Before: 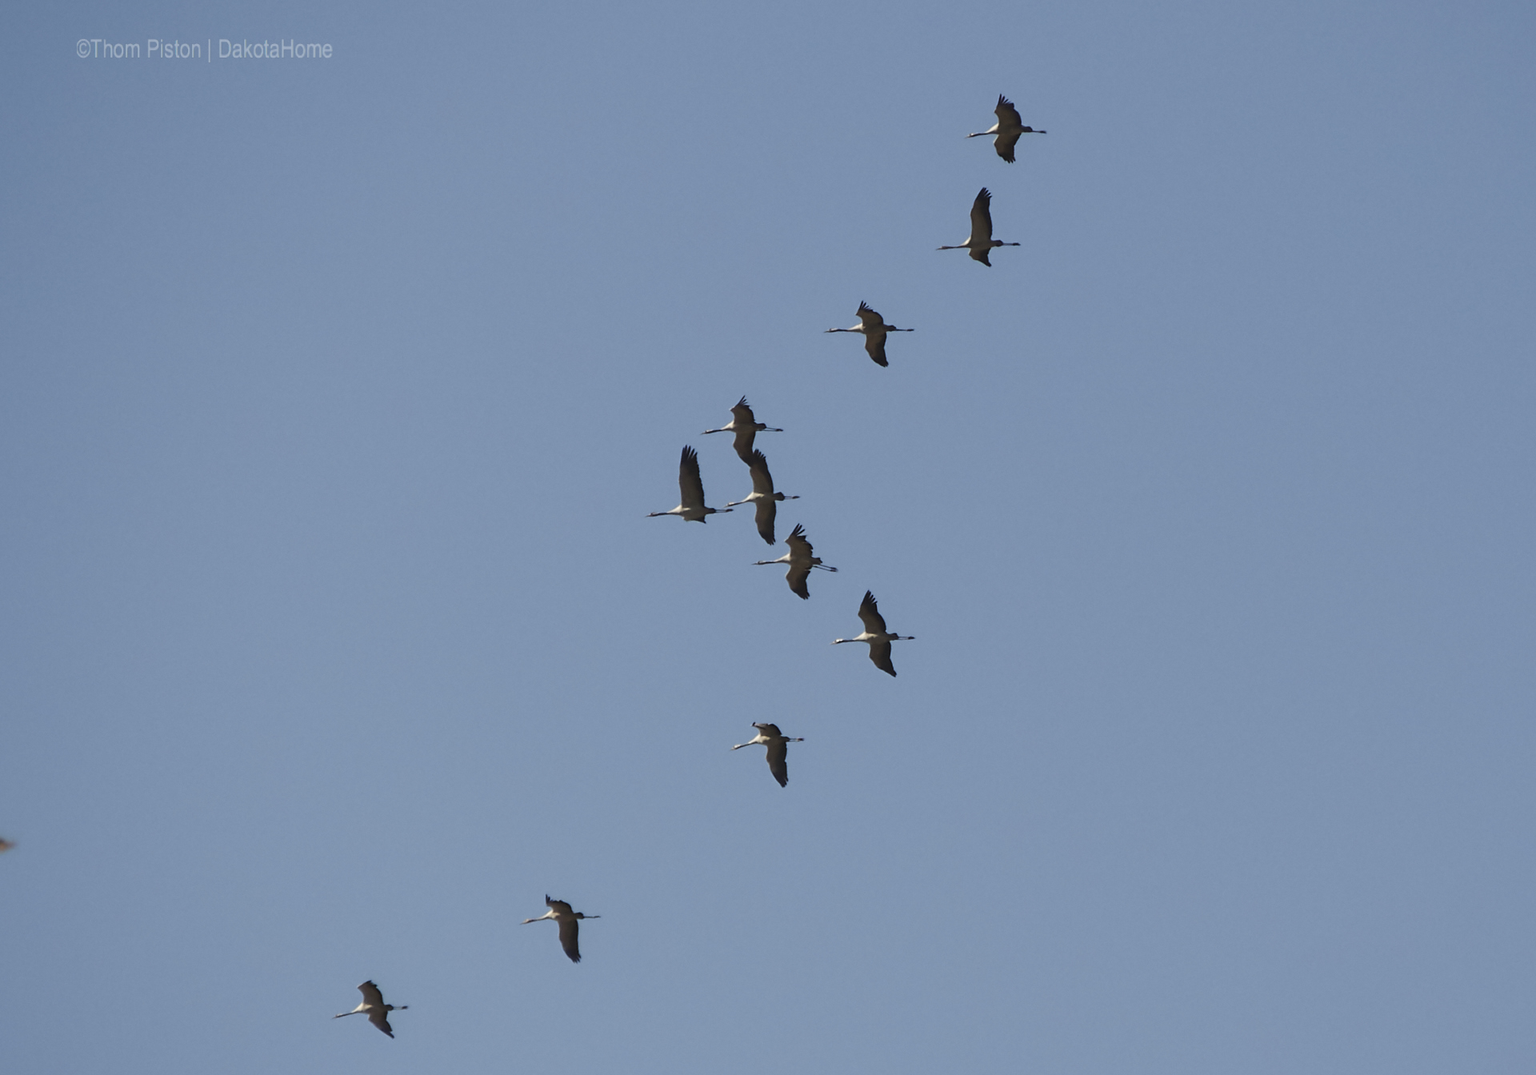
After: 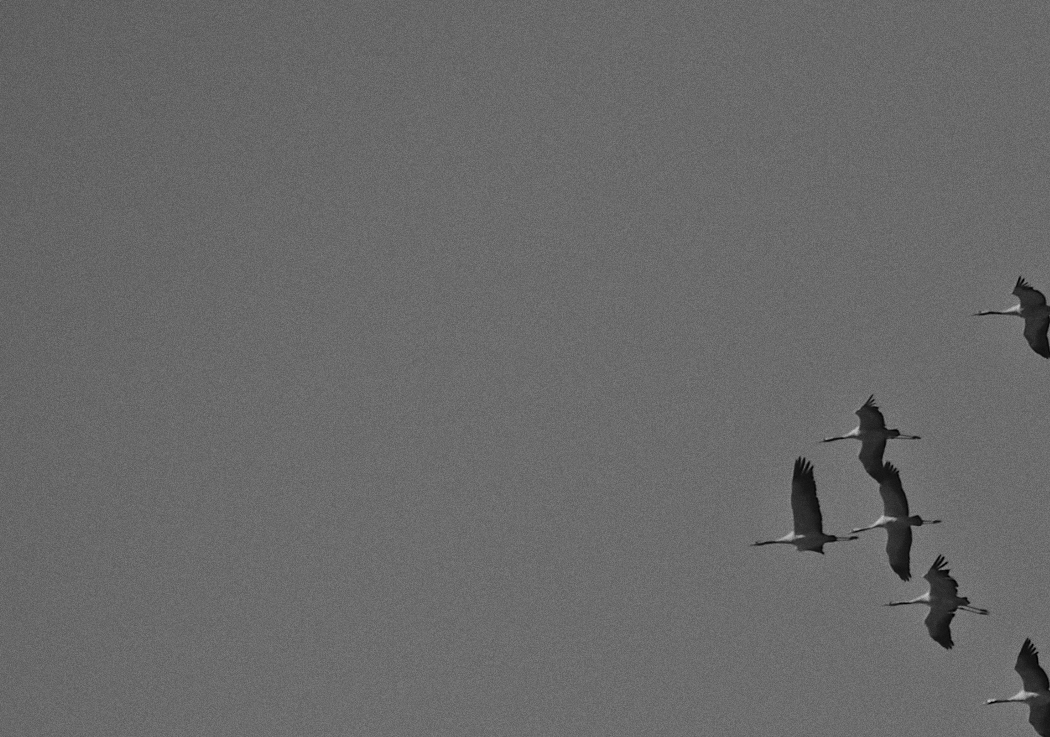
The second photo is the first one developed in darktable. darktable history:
color zones: curves: ch1 [(0.239, 0.552) (0.75, 0.5)]; ch2 [(0.25, 0.462) (0.749, 0.457)], mix 25.94%
levels: levels [0, 0.478, 1]
crop and rotate: left 3.047%, top 7.509%, right 42.236%, bottom 37.598%
grain: coarseness 0.47 ISO
color balance rgb: perceptual saturation grading › global saturation 20%, global vibrance 20%
white balance: red 0.931, blue 1.11
exposure: black level correction 0.001, compensate highlight preservation false
monochrome: a 26.22, b 42.67, size 0.8
